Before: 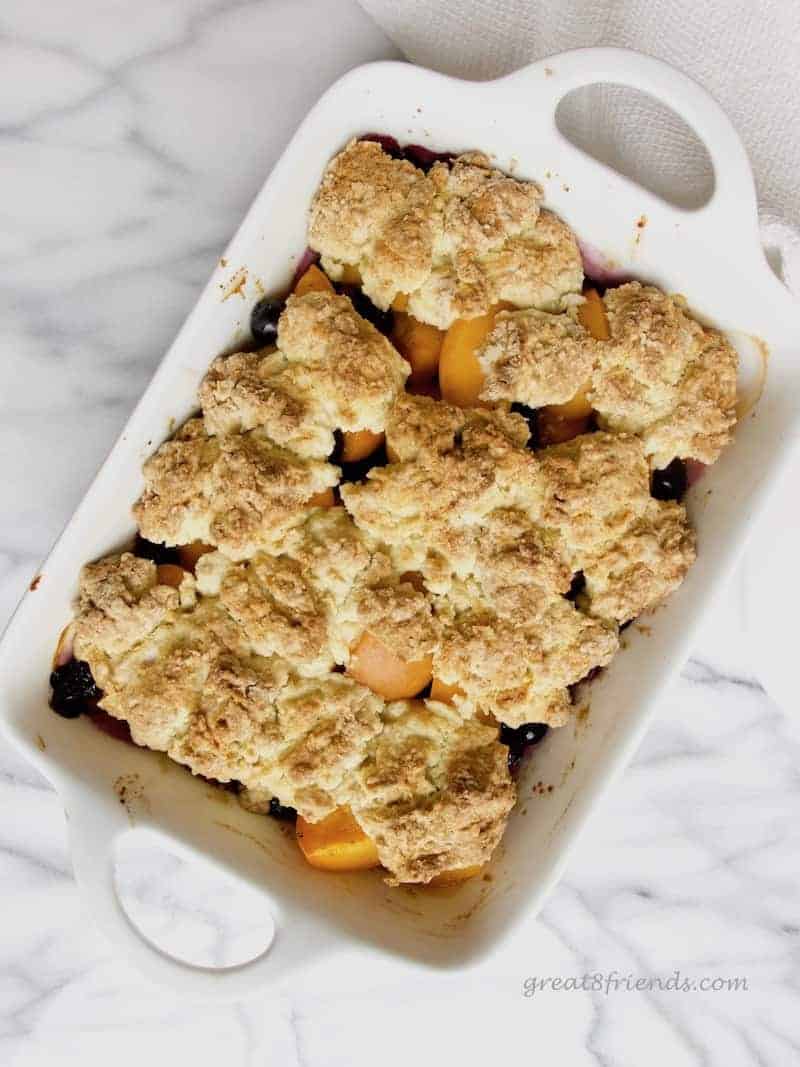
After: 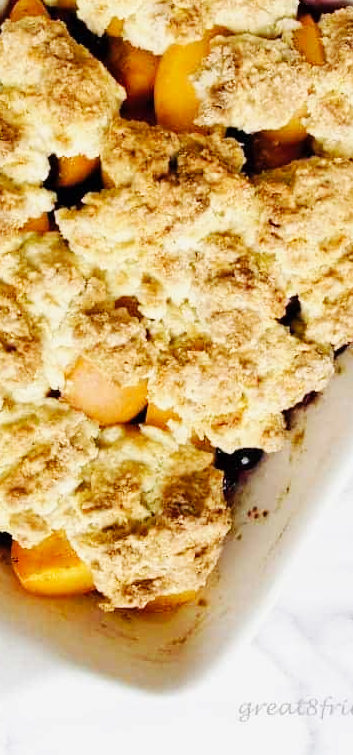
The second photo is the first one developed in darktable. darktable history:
base curve: curves: ch0 [(0, 0) (0.032, 0.025) (0.121, 0.166) (0.206, 0.329) (0.605, 0.79) (1, 1)], preserve colors none
crop: left 35.696%, top 25.819%, right 20.118%, bottom 3.414%
